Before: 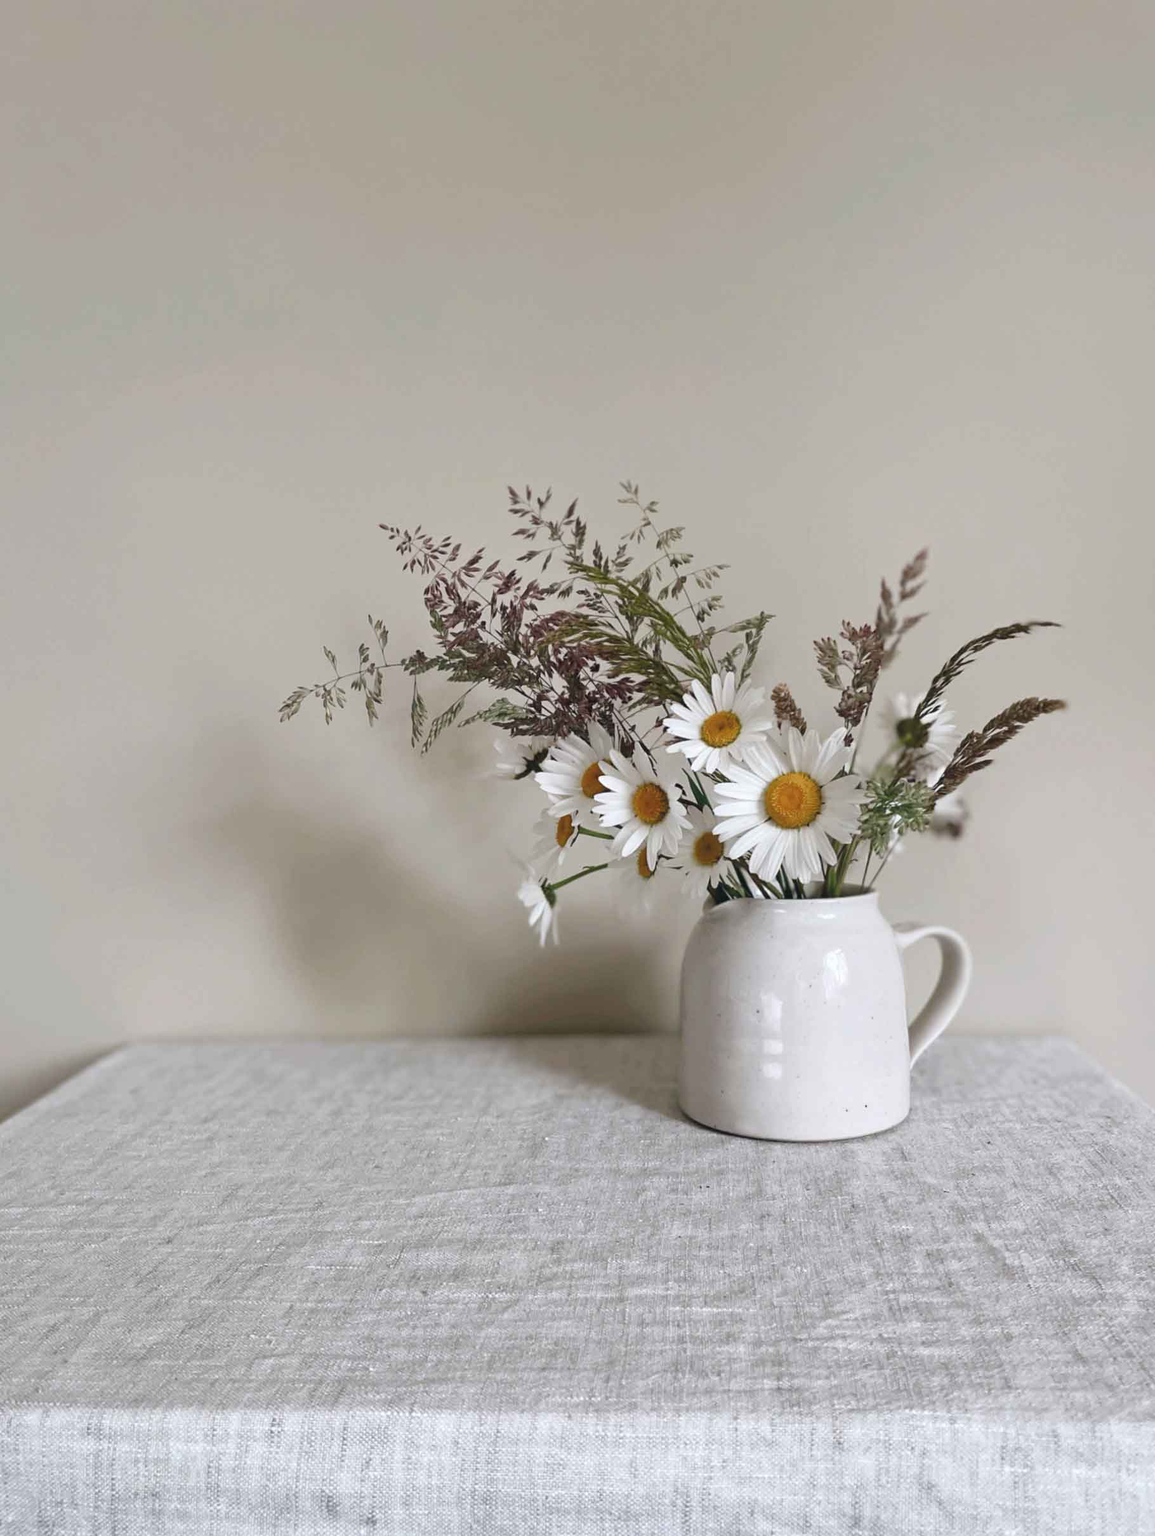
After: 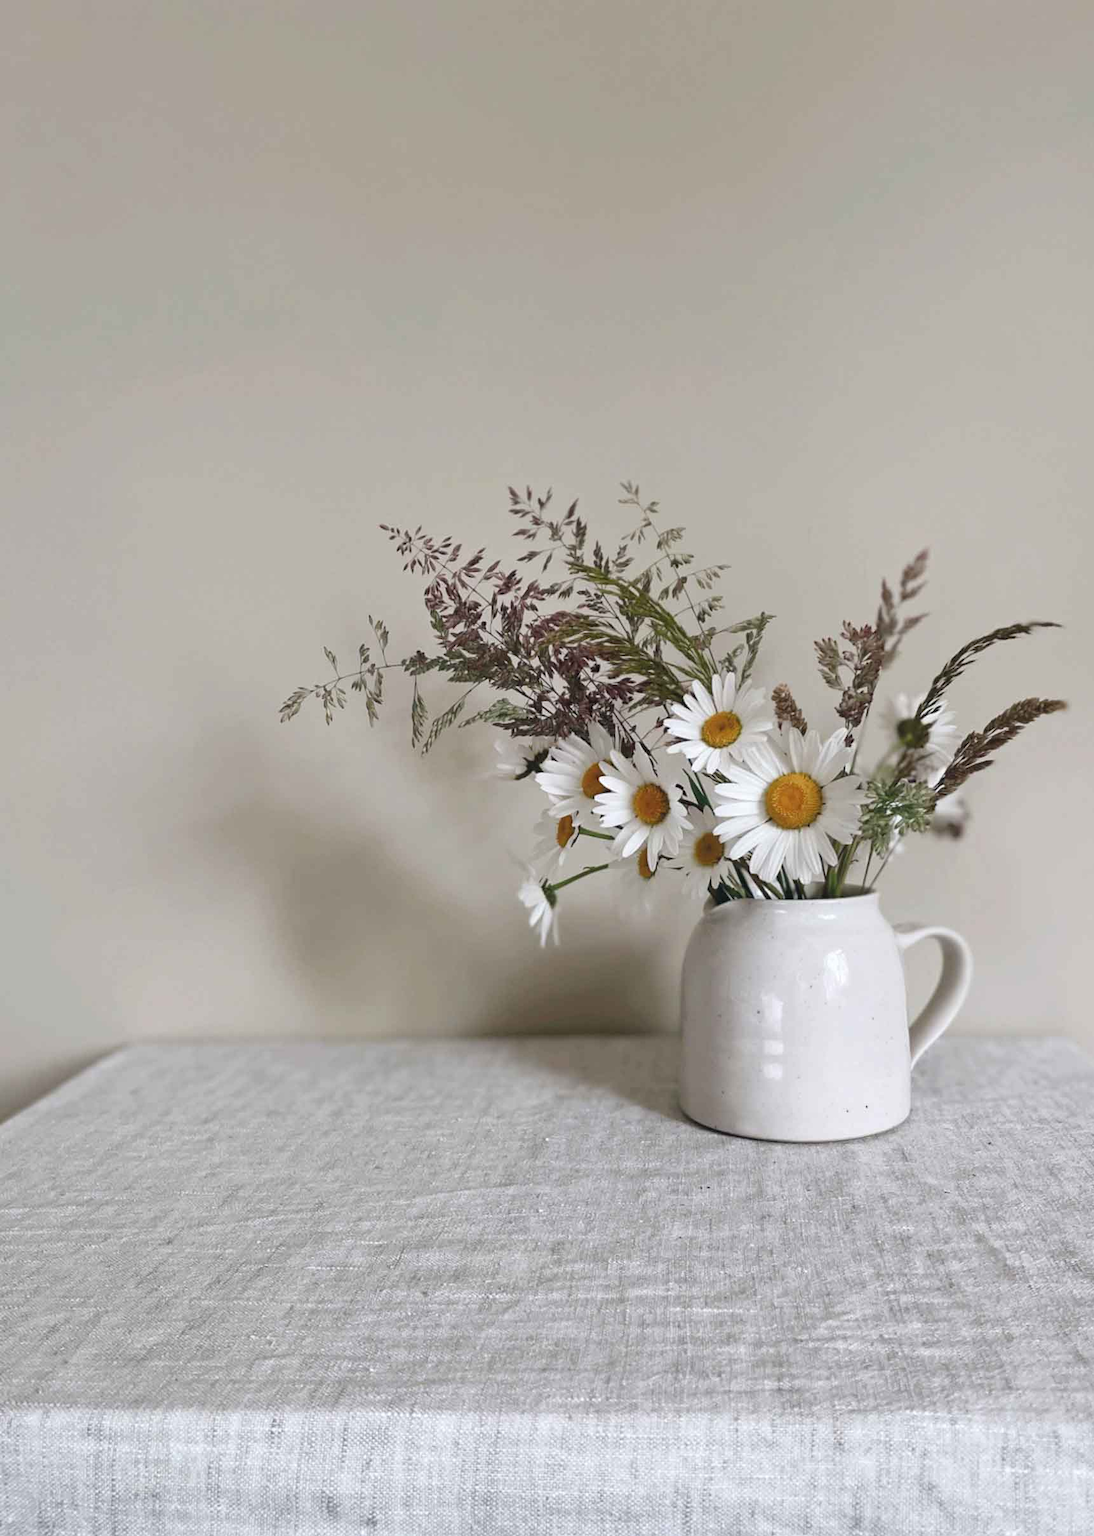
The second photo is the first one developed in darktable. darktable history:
crop and rotate: left 0%, right 5.235%
